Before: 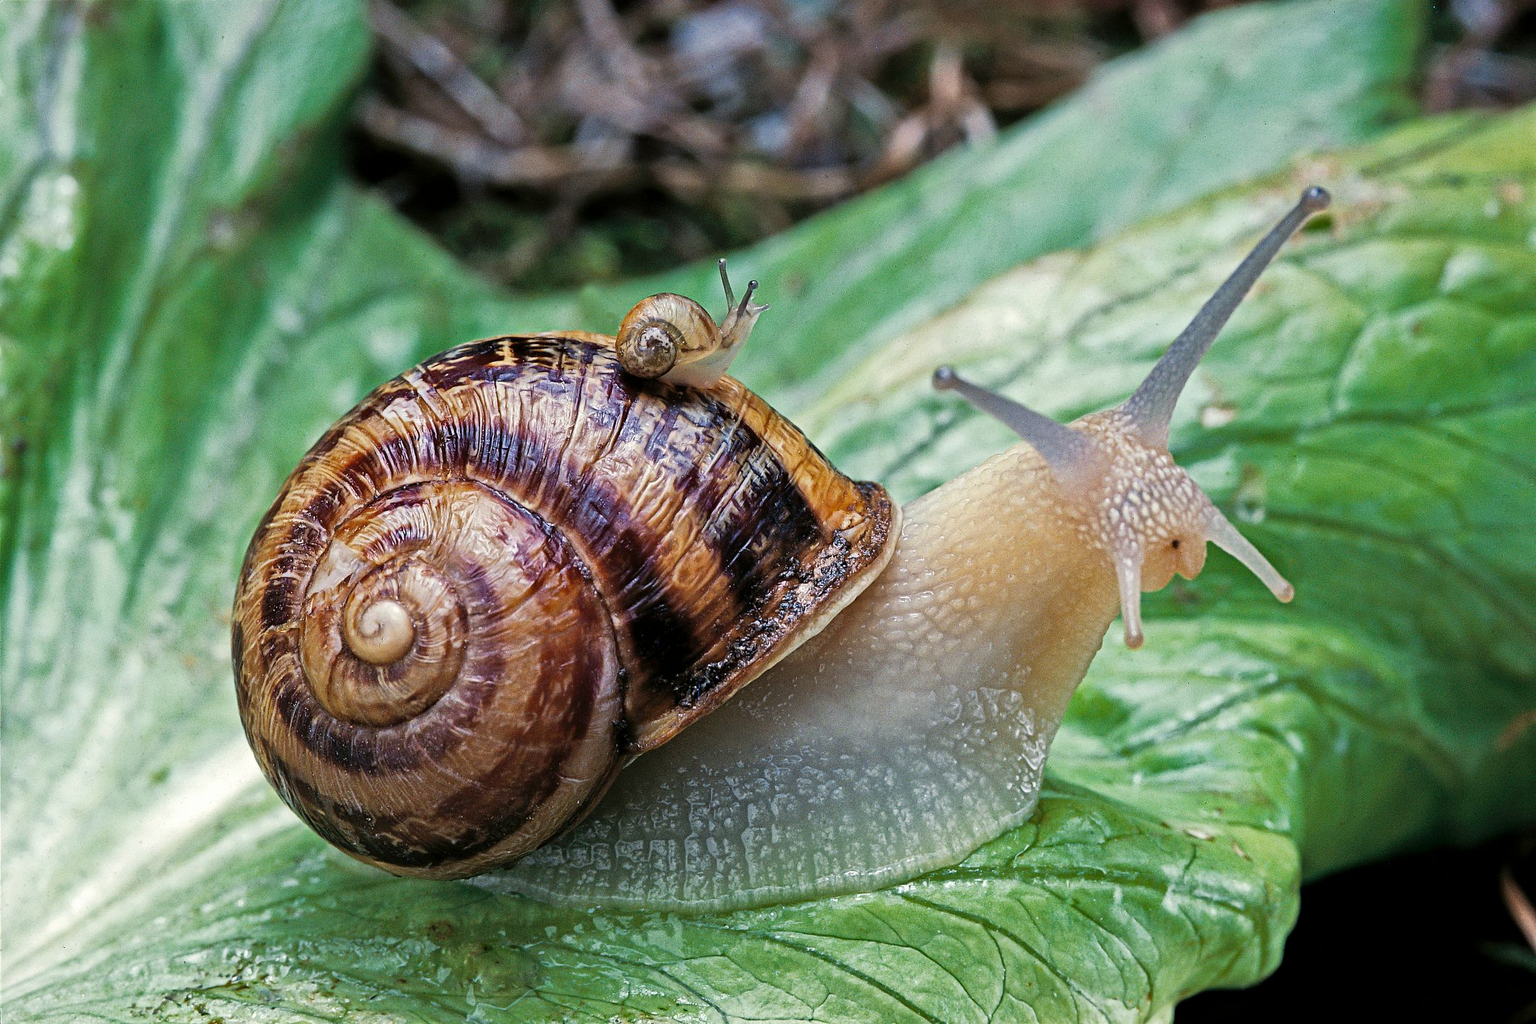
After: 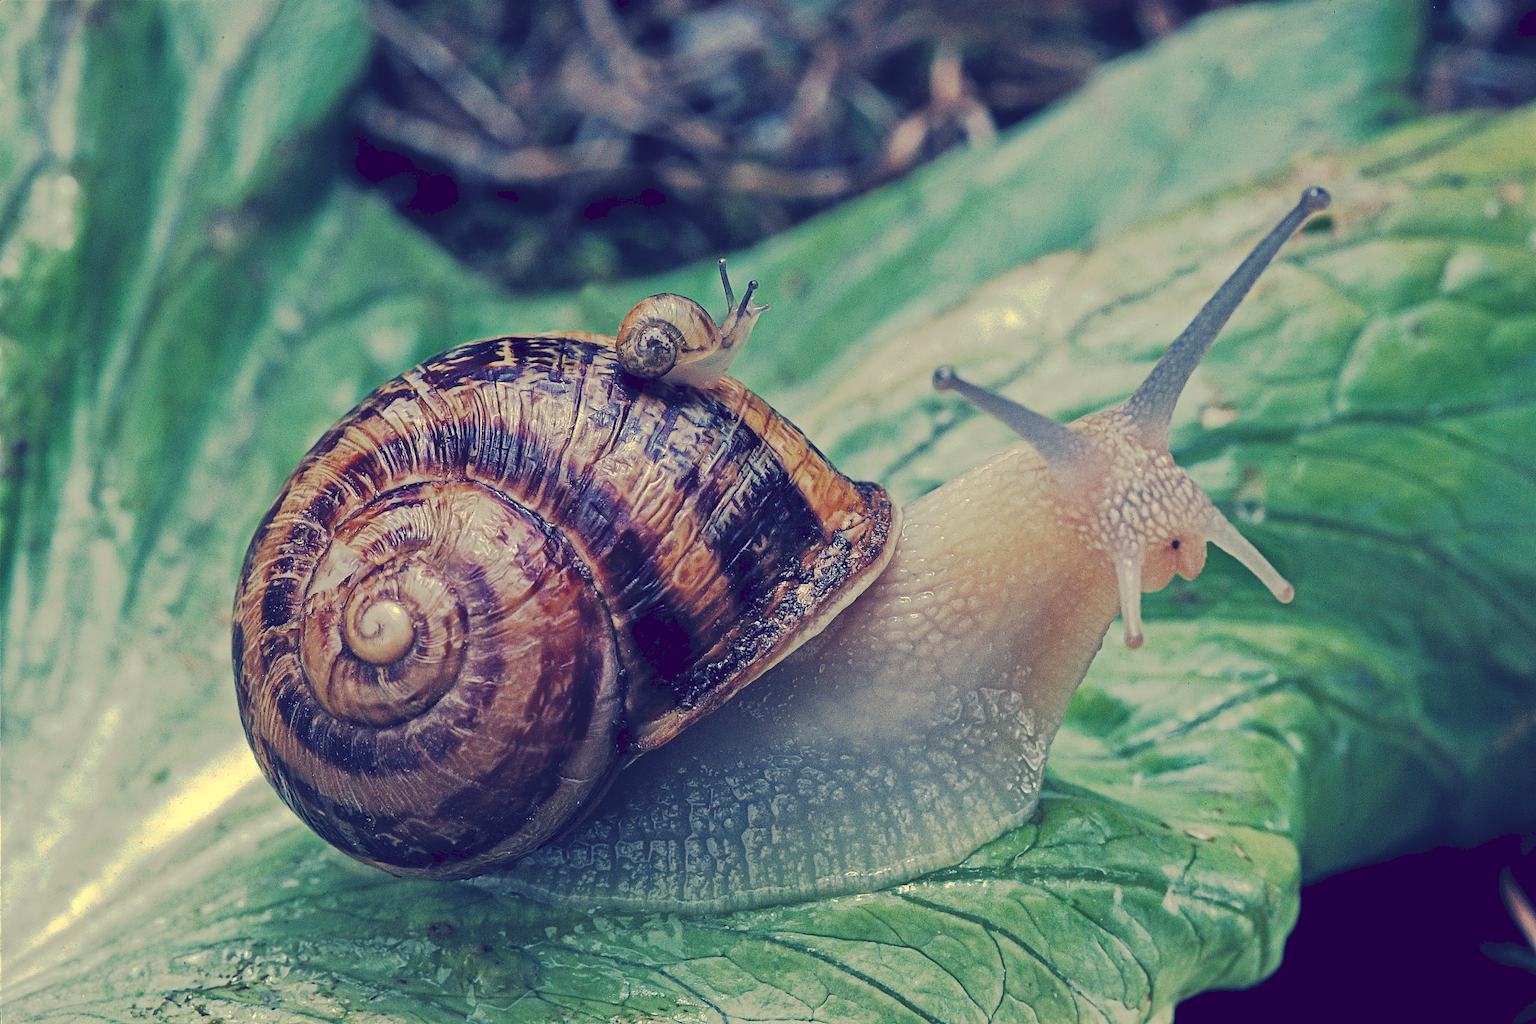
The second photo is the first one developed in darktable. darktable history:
tone curve: curves: ch0 [(0, 0) (0.003, 0.098) (0.011, 0.099) (0.025, 0.103) (0.044, 0.114) (0.069, 0.13) (0.1, 0.142) (0.136, 0.161) (0.177, 0.189) (0.224, 0.224) (0.277, 0.266) (0.335, 0.32) (0.399, 0.38) (0.468, 0.45) (0.543, 0.522) (0.623, 0.598) (0.709, 0.669) (0.801, 0.731) (0.898, 0.786) (1, 1)], preserve colors none
color look up table: target L [95.8, 93.35, 91.09, 87.12, 81.85, 75.56, 72.25, 69.44, 68.95, 55.83, 45.18, 43.83, 11.07, 203.96, 84.85, 69.45, 61.87, 60.16, 50.34, 46.96, 45.82, 42.29, 22.12, 19.06, 88.31, 87.41, 70.68, 67.22, 67.11, 57.99, 62.49, 49.65, 48.88, 46.67, 41.78, 46.45, 33.78, 26.05, 33.43, 14.07, 10.93, 4.063, 80.8, 79.81, 57.98, 53.17, 45.21, 34.93, 29.03], target a [-10.29, -20.25, -38.34, -63.63, -80.32, -66.77, -66.56, -31.31, -7.136, -48.88, -24.08, -29.37, 8.266, 0, 1.695, 27.18, 43.9, 12.46, 64.86, 36.21, 33.83, 65.07, 5.363, 43.38, -1.447, 20.28, 32.56, 40.83, 21.41, 68.32, 0.732, 76.34, 27.7, 69.55, 0.292, 61.11, 21.25, 45.55, 58.06, 48.26, 38.07, 35.19, -61.11, -42.44, -24.84, -11.26, -20.56, -6.241, 3.535], target b [35.34, 79.49, 61.19, 28.57, 47.26, 28.52, 54.48, 10.21, 39.78, 33.69, 16, -0.611, -34, -0.003, 34.23, 37.05, 12.26, 17.24, 16.23, 23.32, -8.468, -1.034, -17.36, -15.94, 15.77, 8.663, 4.906, -4.339, -16.25, -32.54, 1.413, -16.75, -37.26, -47.91, -49.74, -20.98, -33.19, -77.87, -43.52, -71.88, -39.81, -51.46, 2.585, 0.496, -31.64, -17.58, -20.25, -19.91, -40.41], num patches 49
